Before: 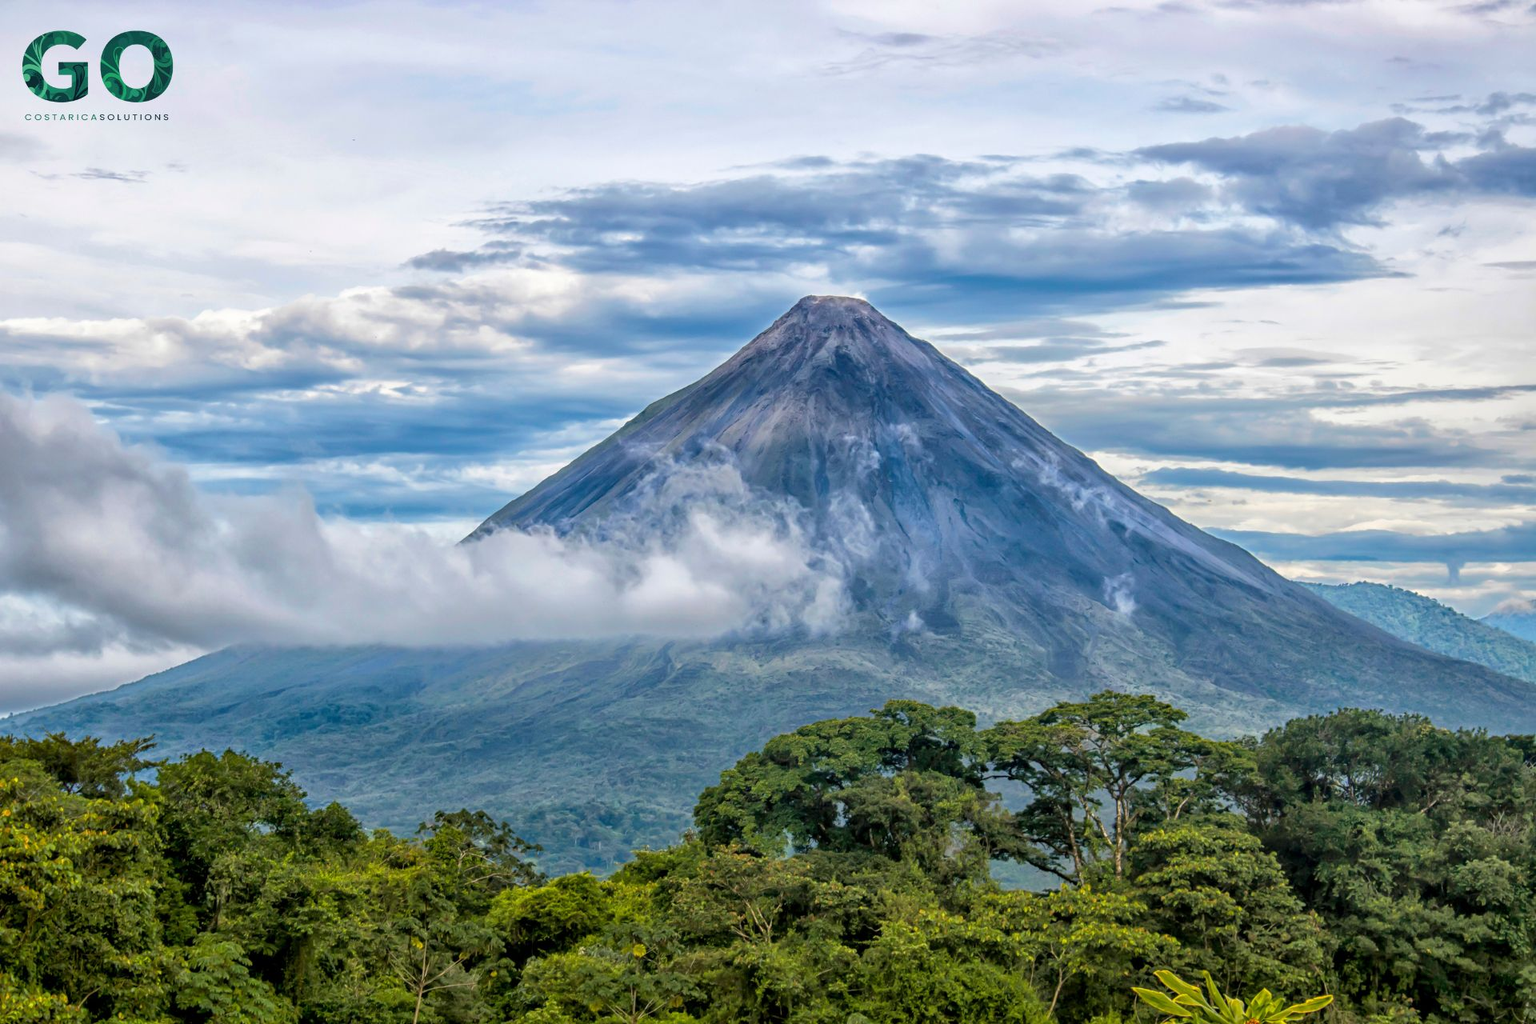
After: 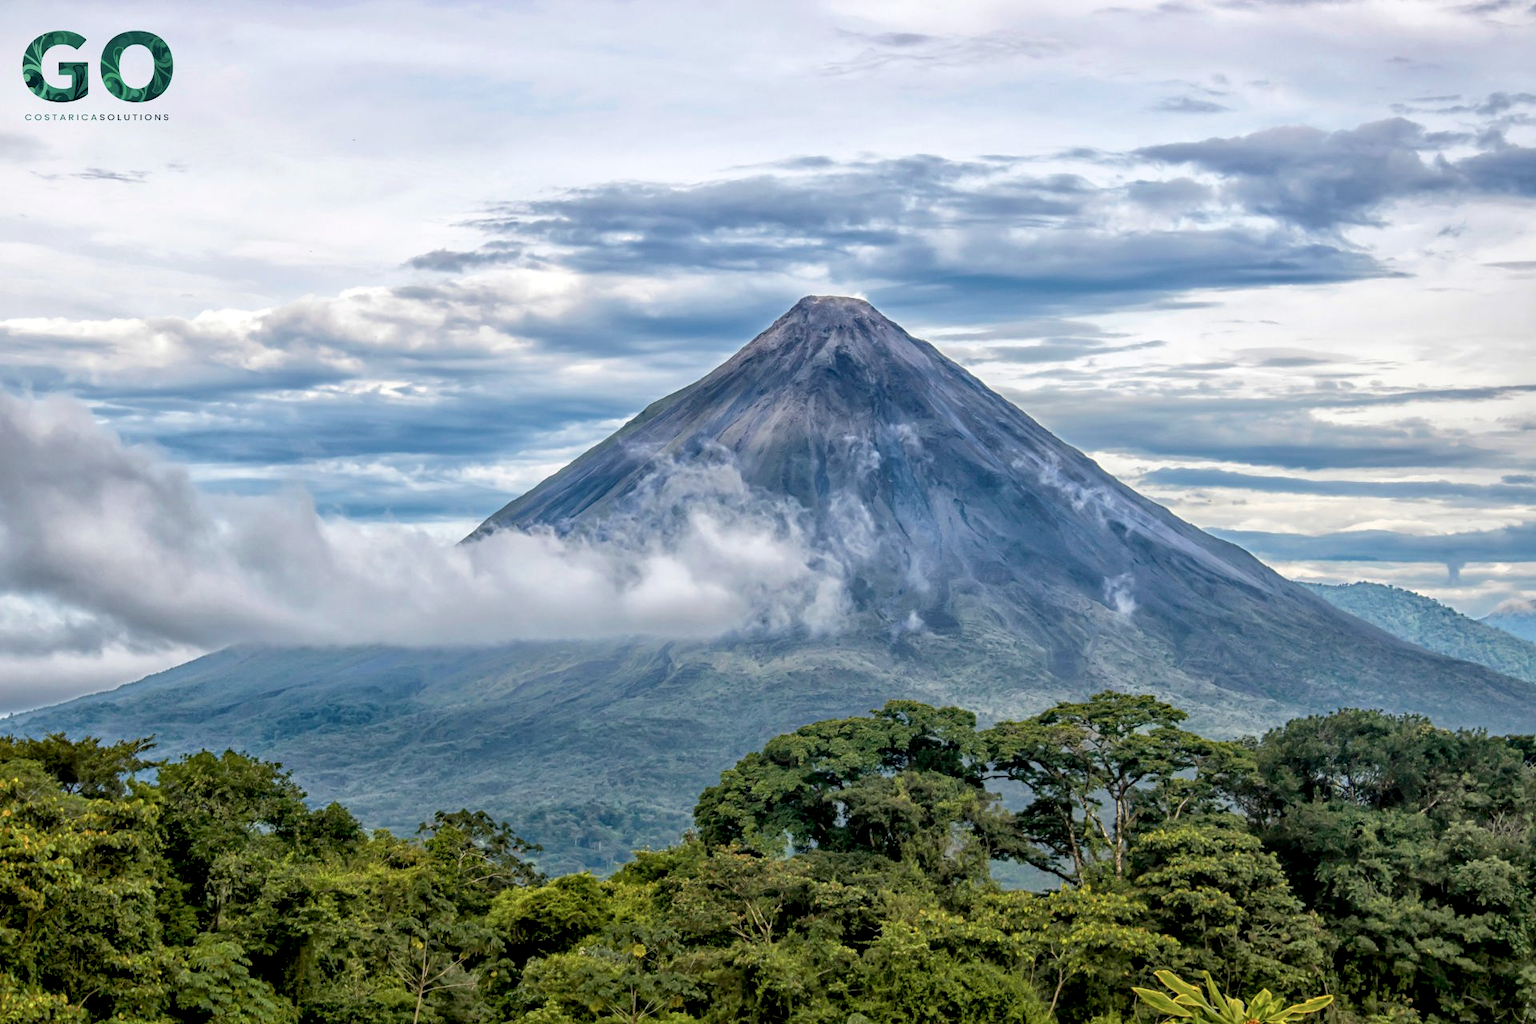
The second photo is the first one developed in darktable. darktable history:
exposure: black level correction 0.007, exposure 0.093 EV, compensate highlight preservation false
color correction: saturation 0.8
white balance: emerald 1
